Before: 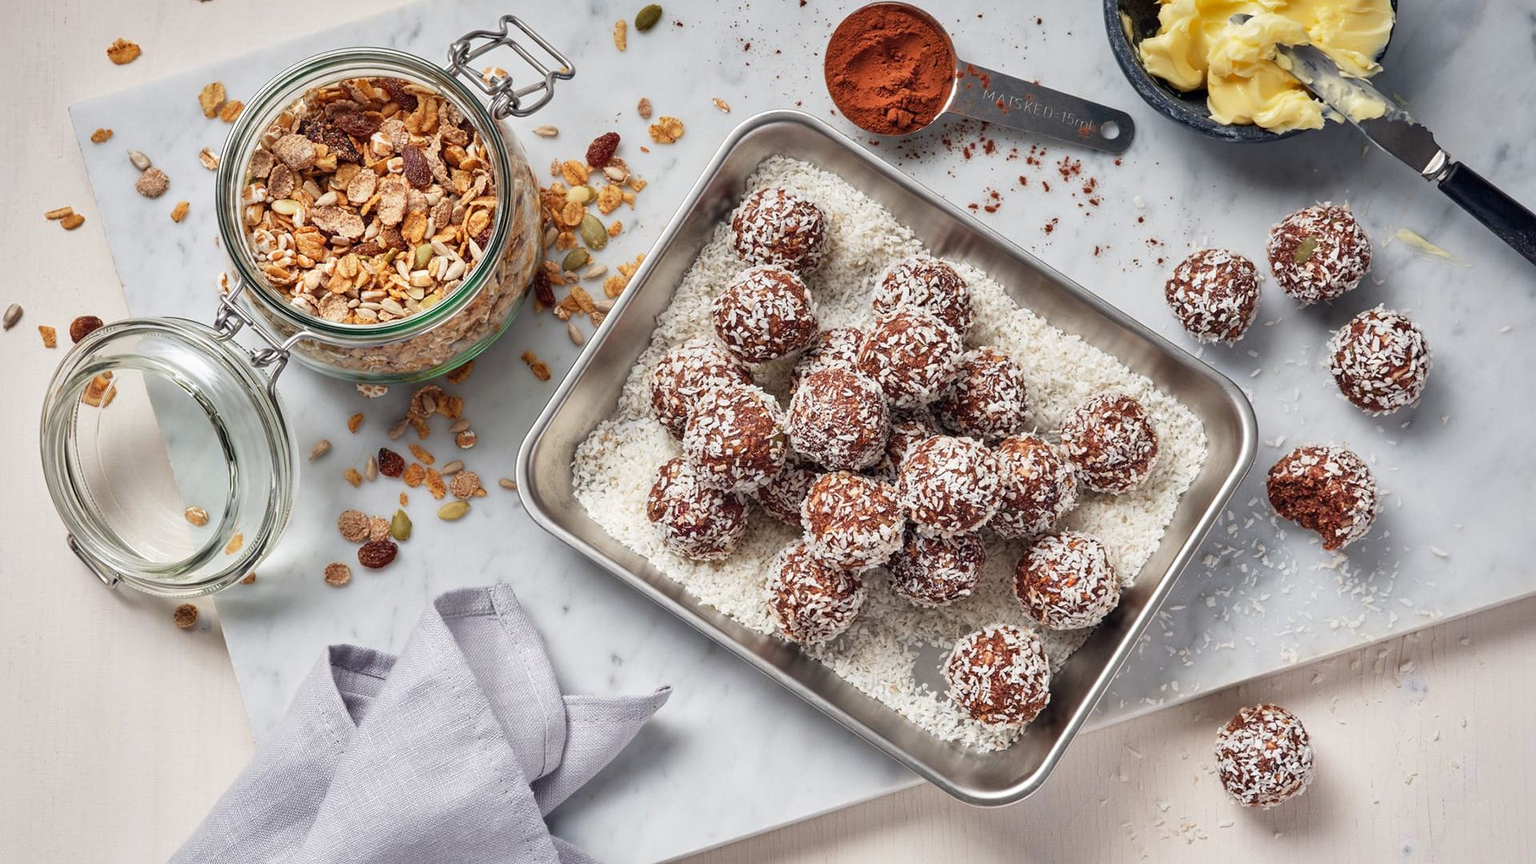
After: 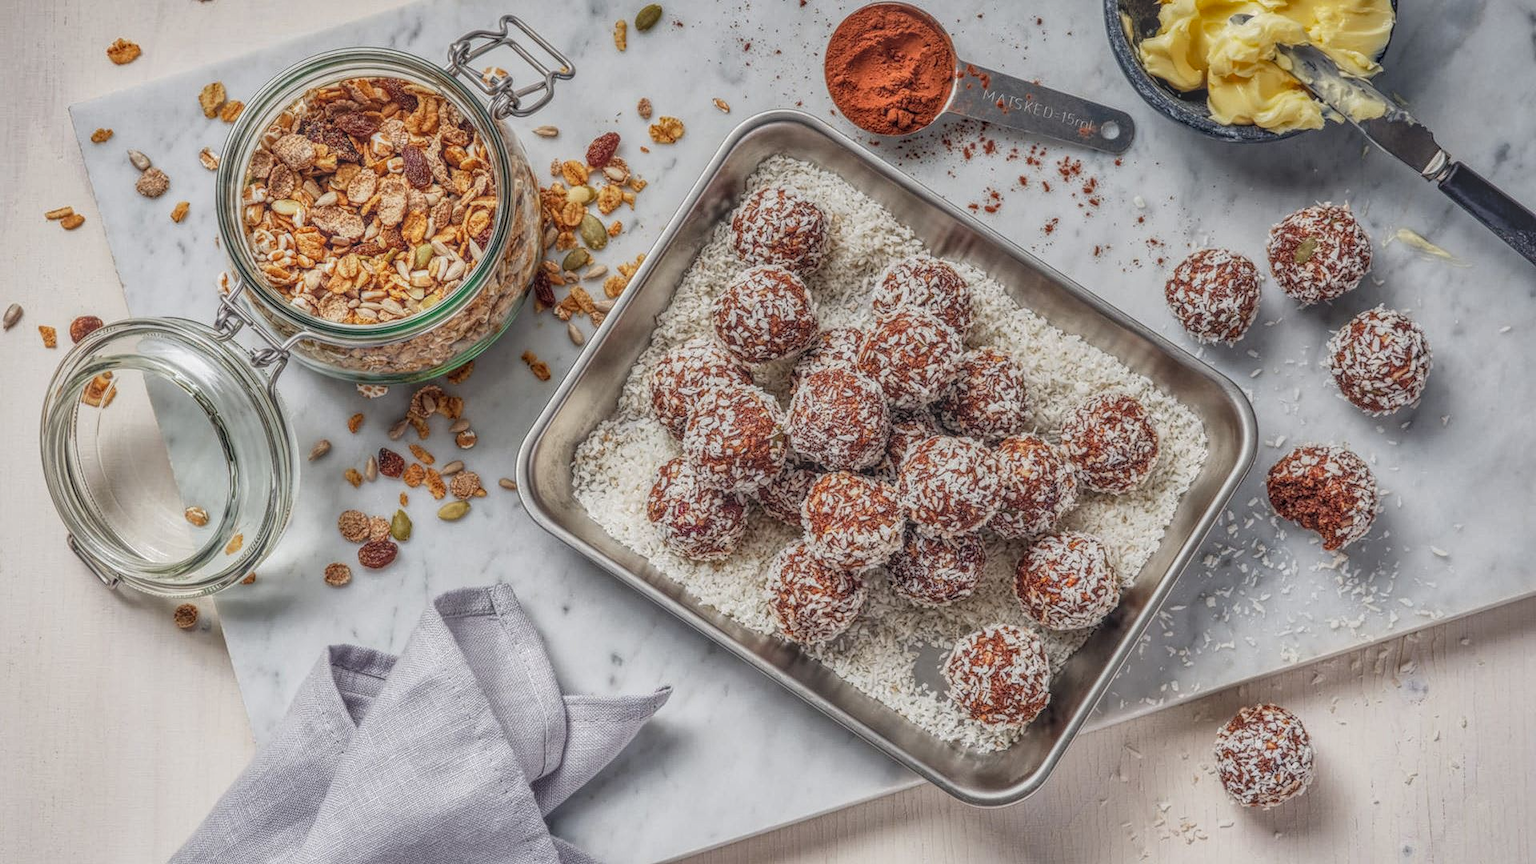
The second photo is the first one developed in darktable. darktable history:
local contrast: highlights 20%, shadows 30%, detail 200%, midtone range 0.2
exposure: exposure -0.21 EV, compensate highlight preservation false
